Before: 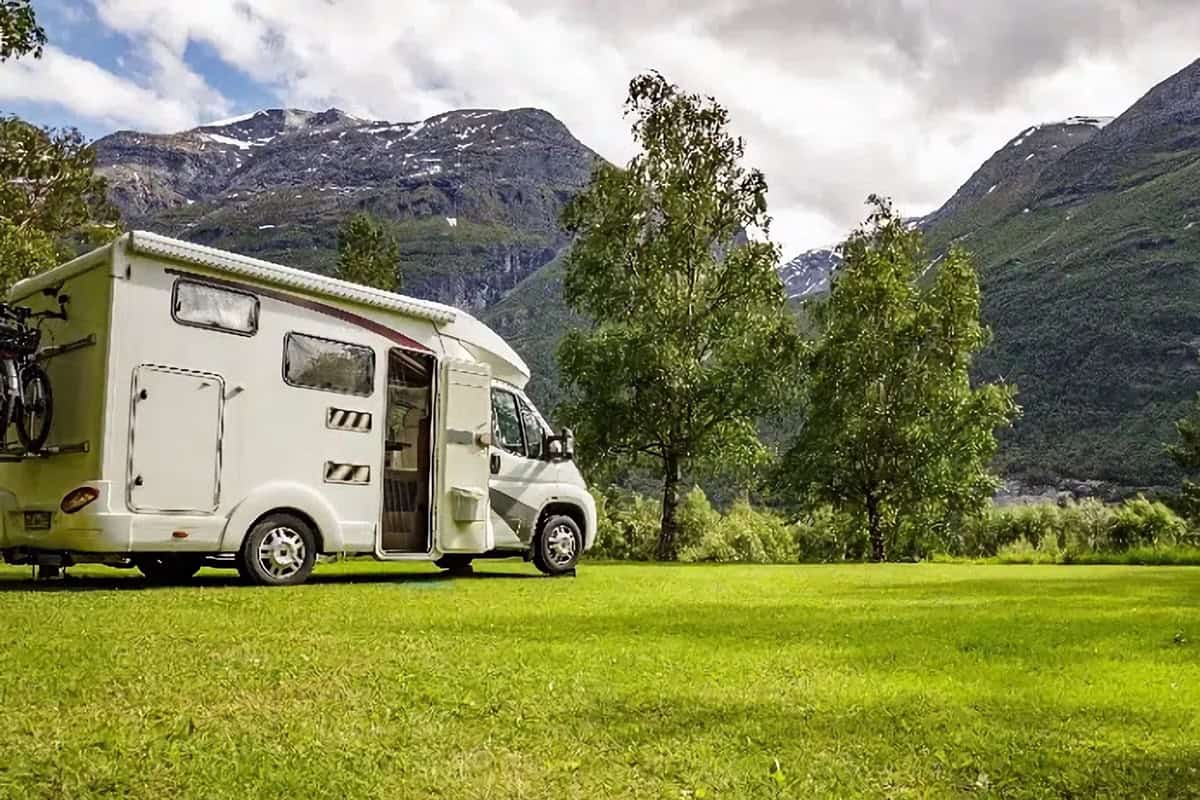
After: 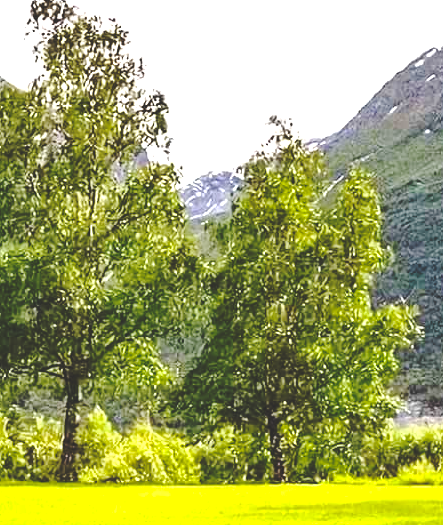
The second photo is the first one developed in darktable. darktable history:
exposure: exposure 1.15 EV, compensate highlight preservation false
crop and rotate: left 49.936%, top 10.094%, right 13.136%, bottom 24.256%
color balance rgb: perceptual saturation grading › global saturation 20%, global vibrance 20%
base curve: curves: ch0 [(0, 0.024) (0.055, 0.065) (0.121, 0.166) (0.236, 0.319) (0.693, 0.726) (1, 1)], preserve colors none
